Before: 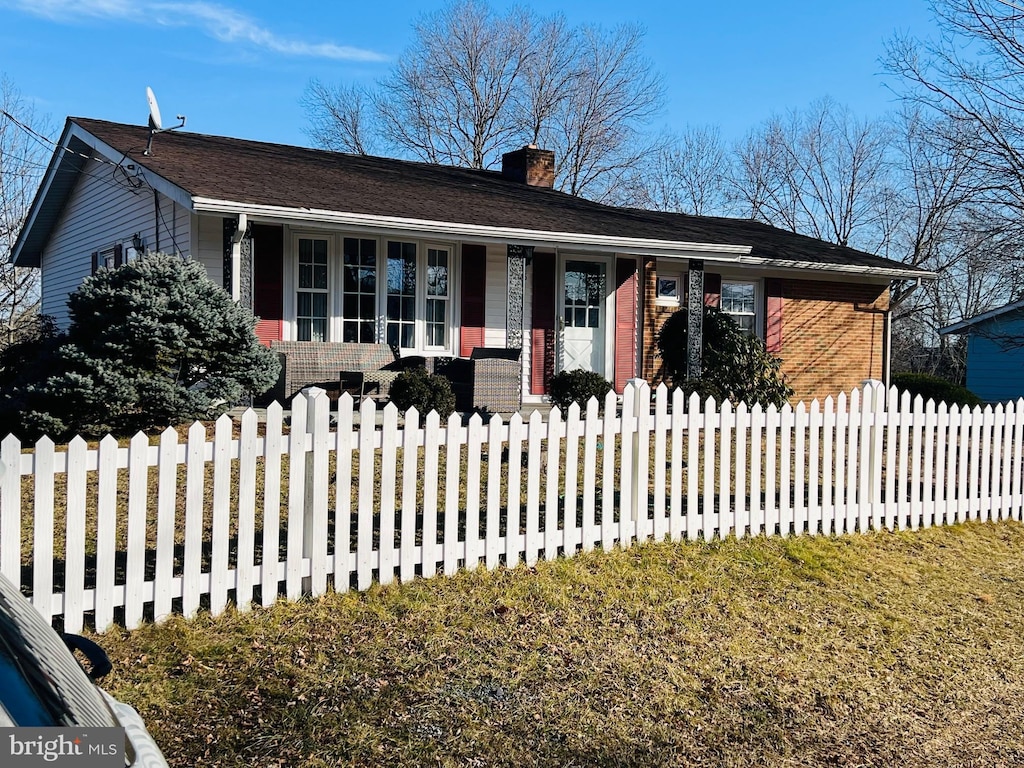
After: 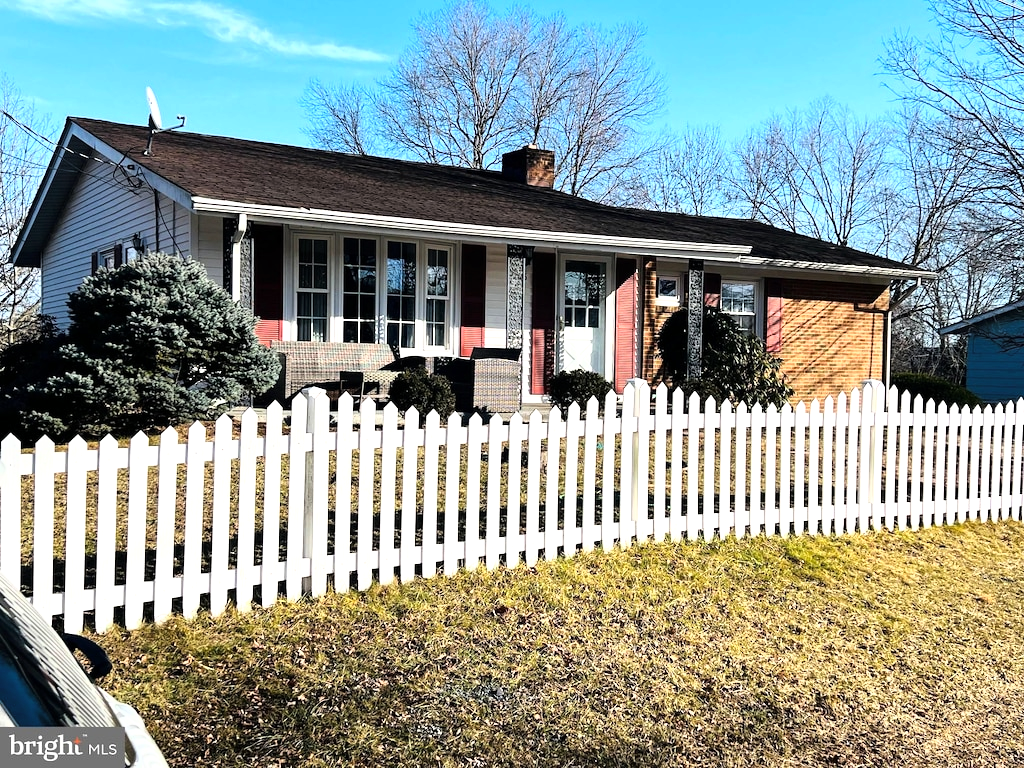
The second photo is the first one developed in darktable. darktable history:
tone curve: curves: ch0 [(0, 0) (0.003, 0.002) (0.011, 0.006) (0.025, 0.014) (0.044, 0.025) (0.069, 0.039) (0.1, 0.056) (0.136, 0.086) (0.177, 0.129) (0.224, 0.183) (0.277, 0.247) (0.335, 0.318) (0.399, 0.395) (0.468, 0.48) (0.543, 0.571) (0.623, 0.668) (0.709, 0.773) (0.801, 0.873) (0.898, 0.978) (1, 1)], color space Lab, linked channels, preserve colors none
exposure: black level correction 0.001, exposure 0.499 EV, compensate exposure bias true, compensate highlight preservation false
